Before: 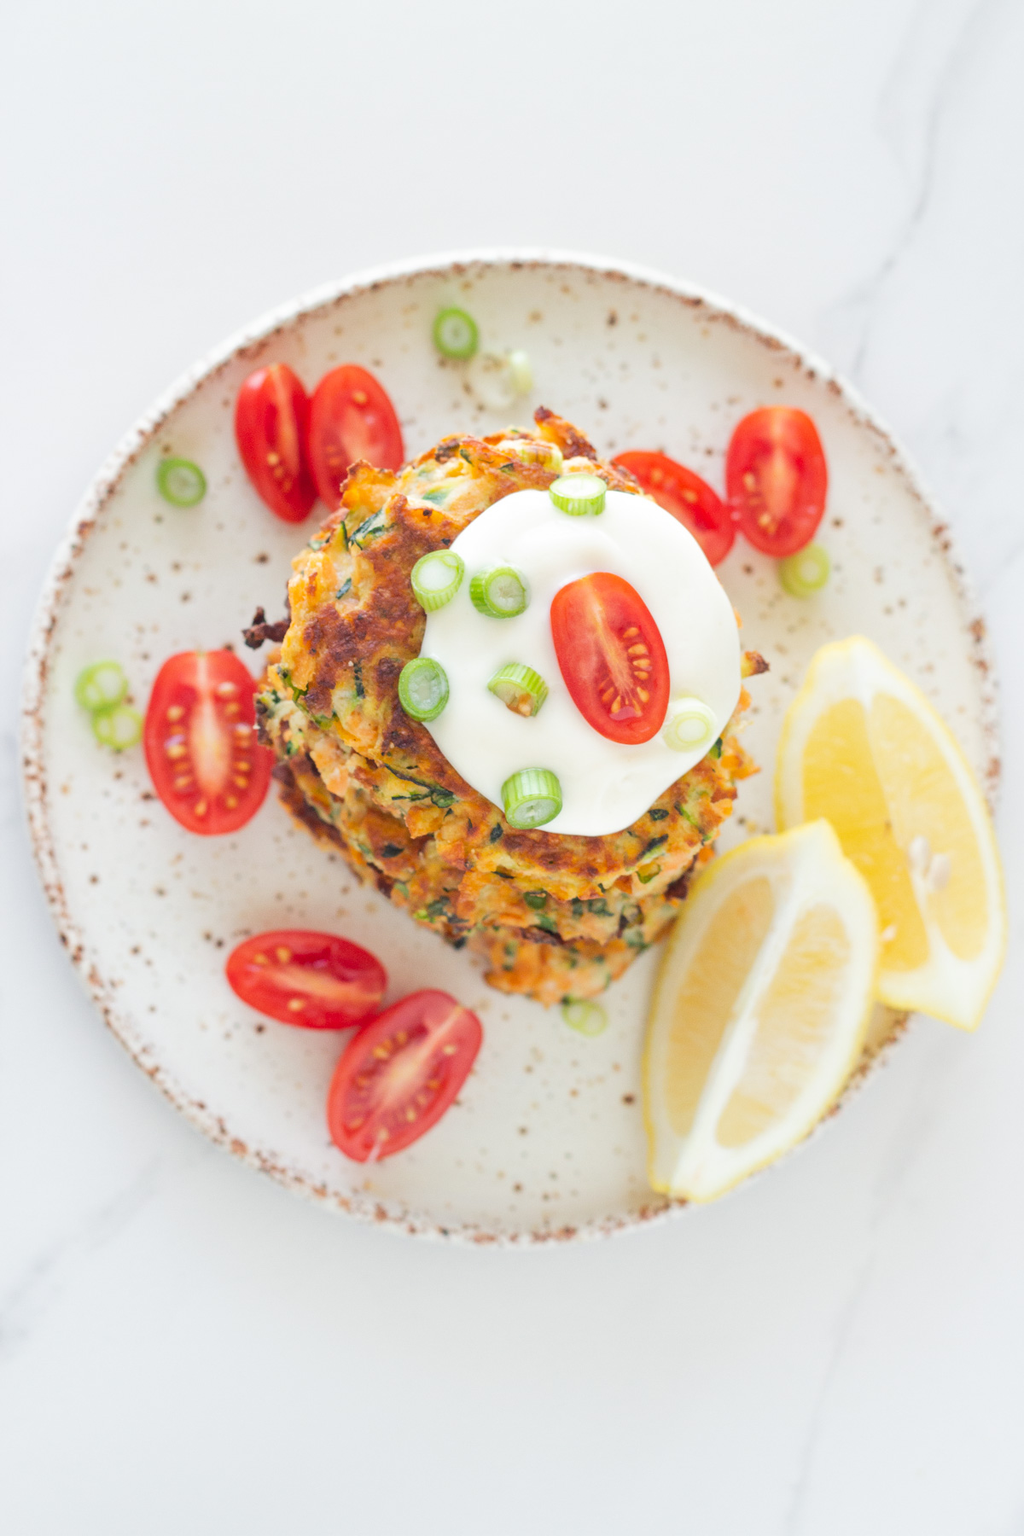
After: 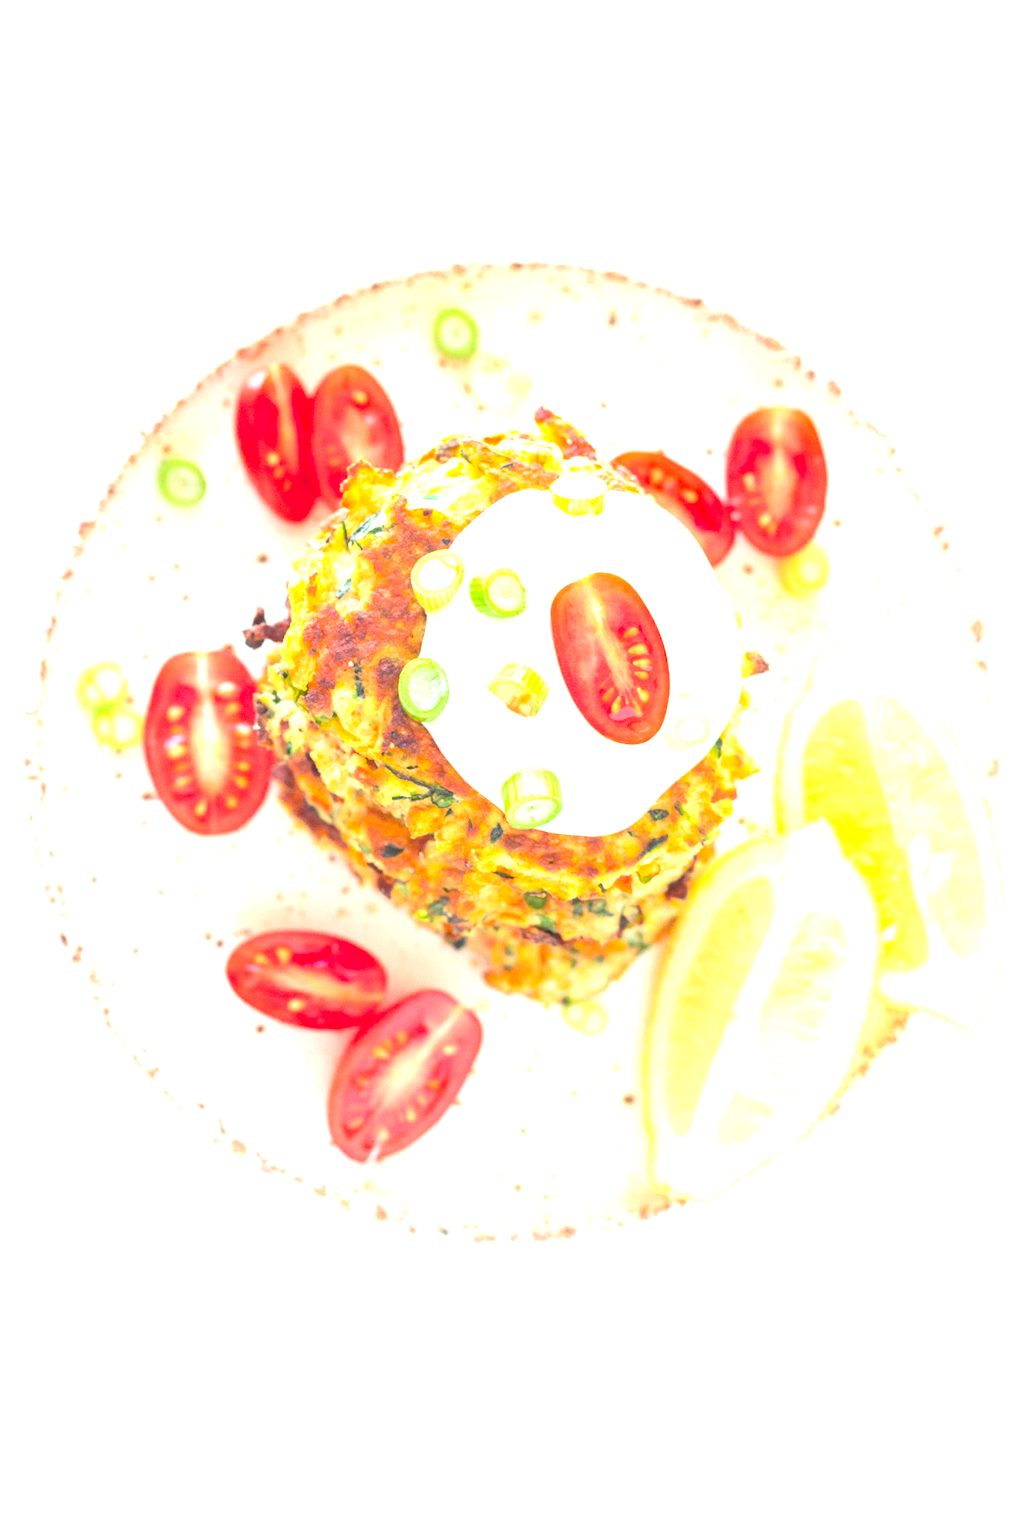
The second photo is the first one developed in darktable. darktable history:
exposure: black level correction 0.001, exposure 1.398 EV, compensate highlight preservation false
contrast brightness saturation: contrast -0.094, brightness 0.046, saturation 0.079
